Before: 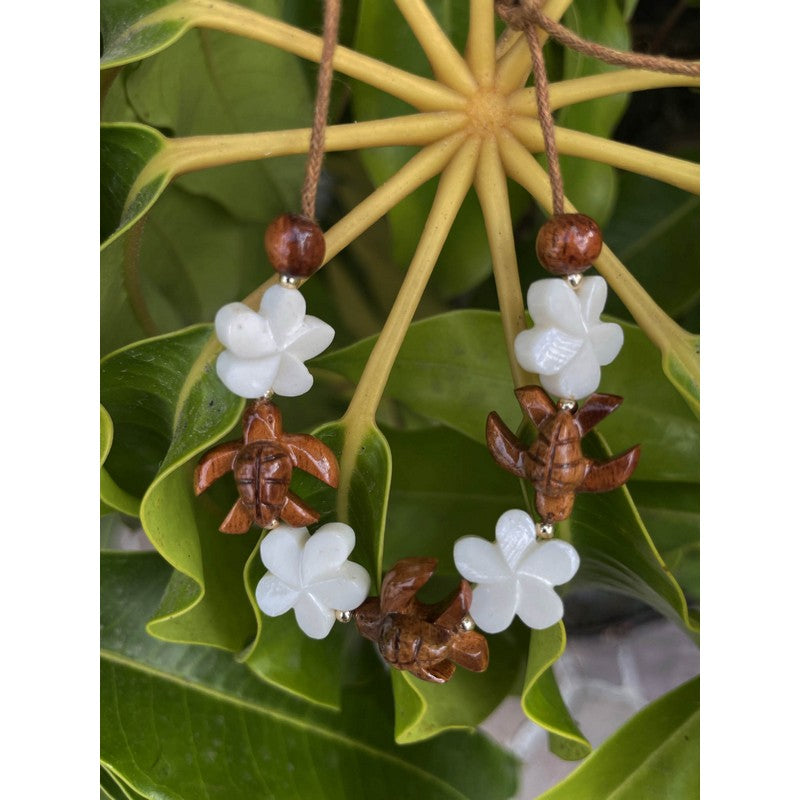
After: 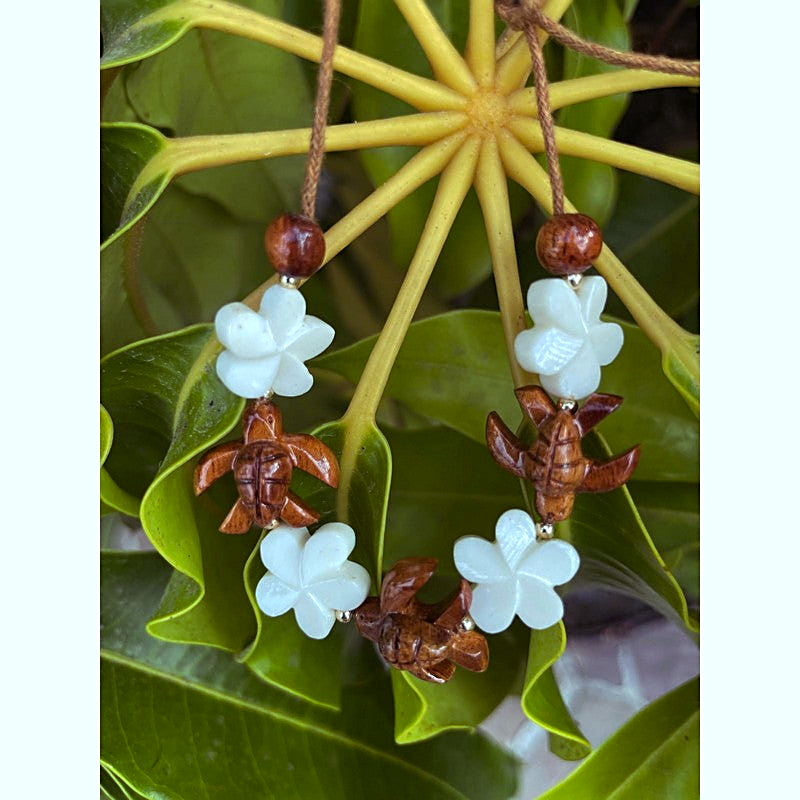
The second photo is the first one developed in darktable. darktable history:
white balance: red 0.976, blue 1.04
color balance rgb: shadows lift › luminance 0.49%, shadows lift › chroma 6.83%, shadows lift › hue 300.29°, power › hue 208.98°, highlights gain › luminance 20.24%, highlights gain › chroma 2.73%, highlights gain › hue 173.85°, perceptual saturation grading › global saturation 18.05%
sharpen: on, module defaults
